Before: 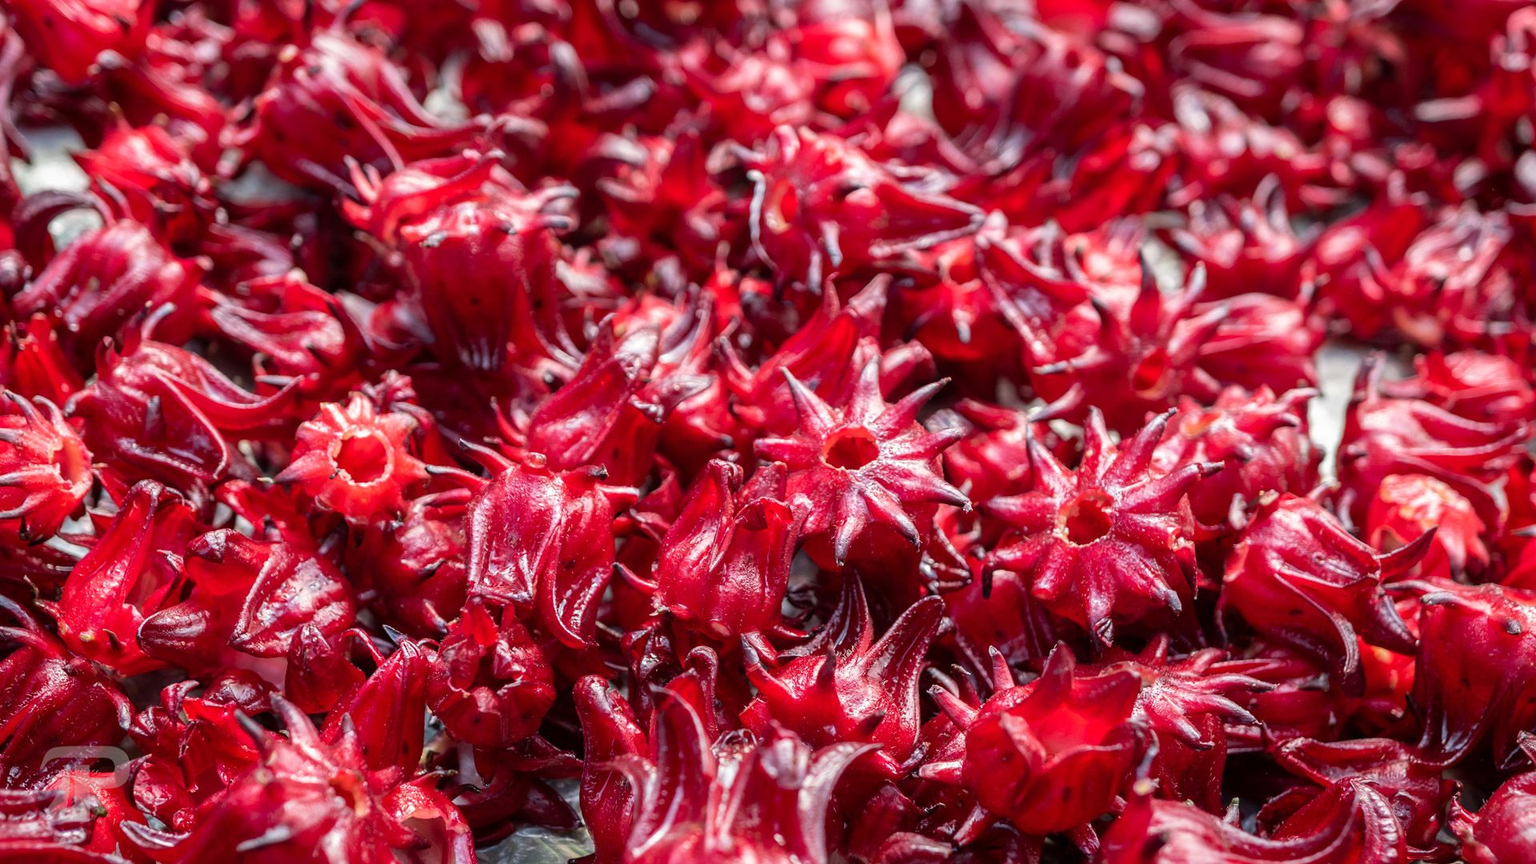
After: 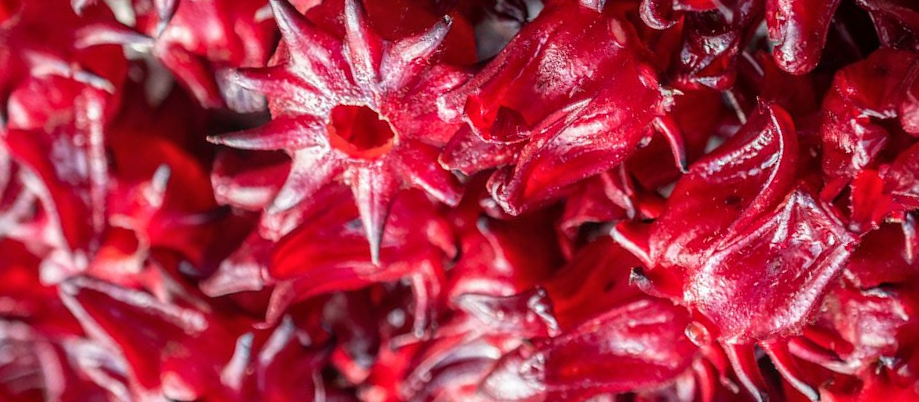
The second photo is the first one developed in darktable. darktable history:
crop and rotate: angle 147.12°, left 9.177%, top 15.681%, right 4.399%, bottom 16.982%
local contrast: detail 109%
